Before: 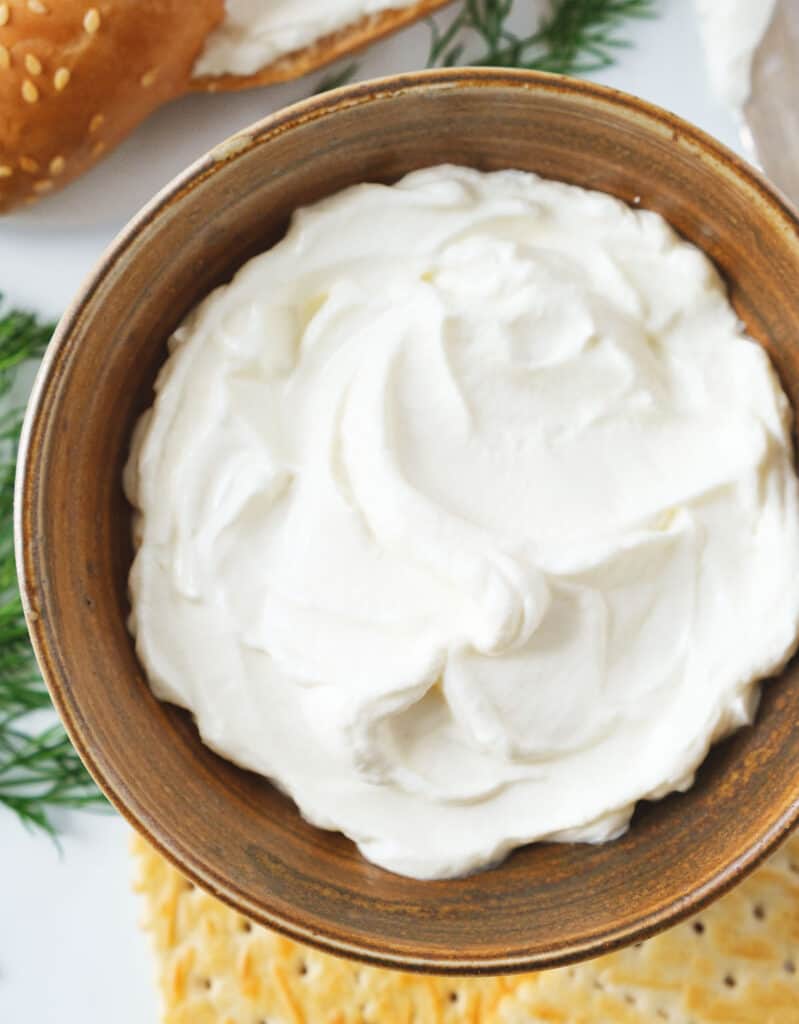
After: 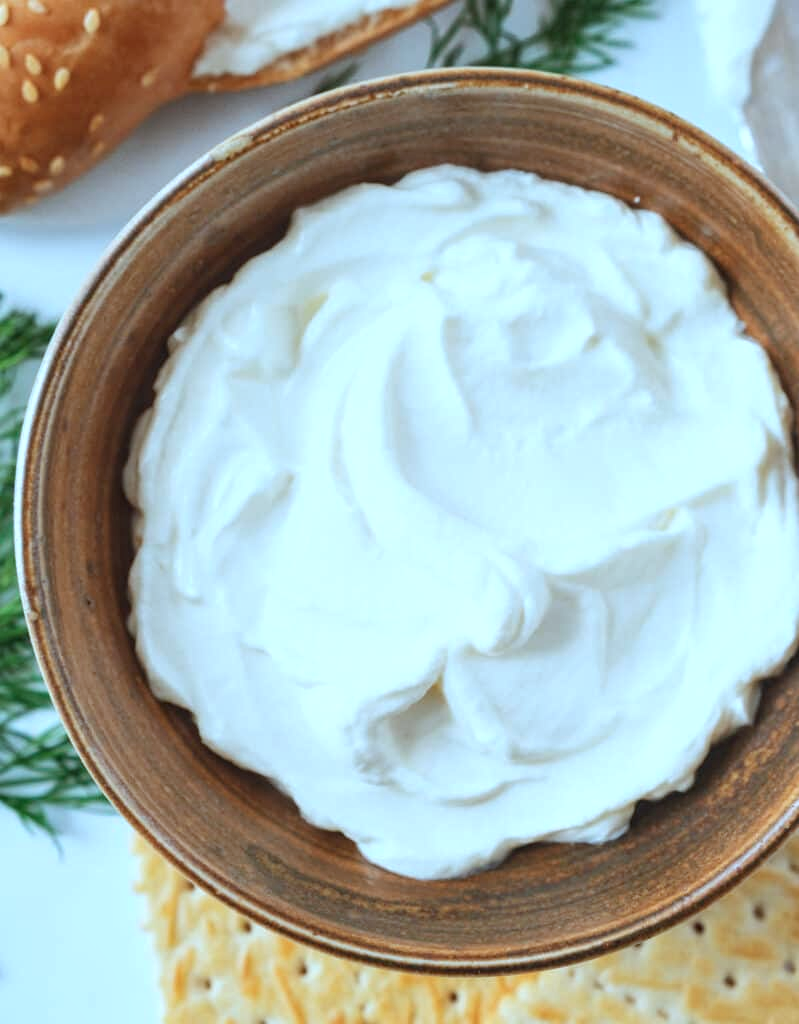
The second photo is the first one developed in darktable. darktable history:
local contrast: on, module defaults
color correction: highlights a* -9.75, highlights b* -20.99
